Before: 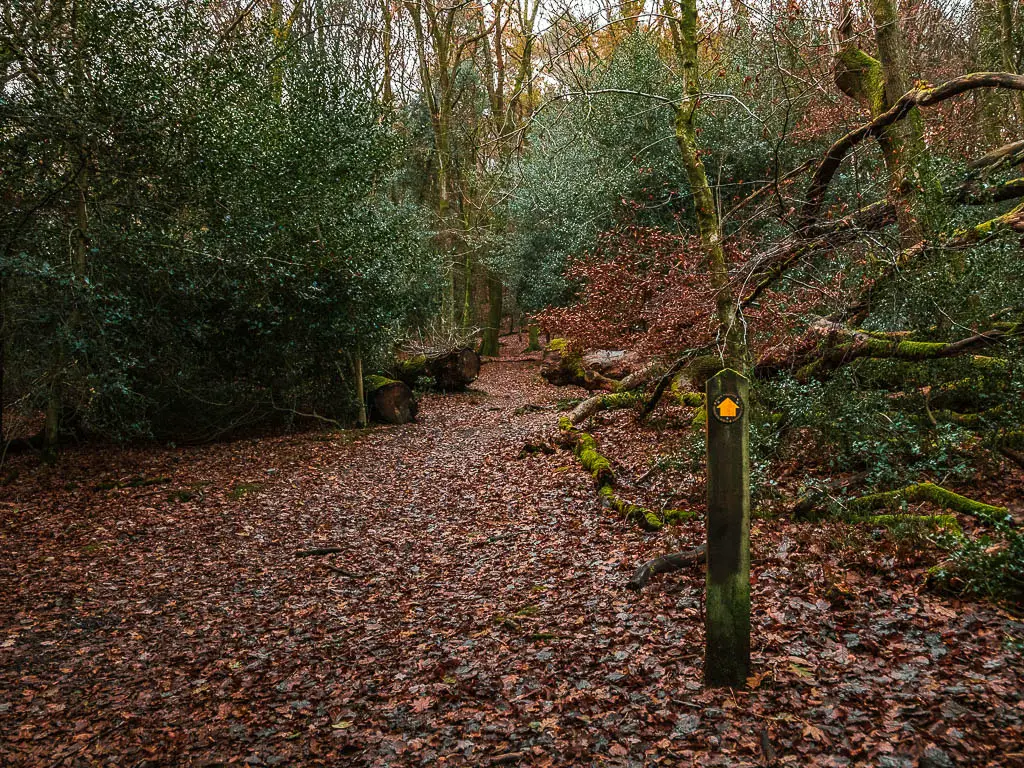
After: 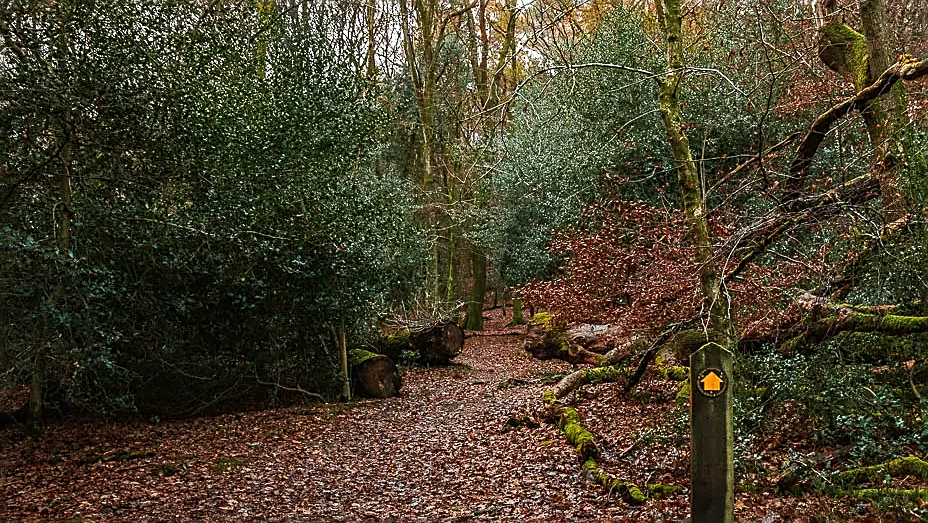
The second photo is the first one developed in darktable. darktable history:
crop: left 1.606%, top 3.445%, right 7.715%, bottom 28.442%
sharpen: on, module defaults
tone equalizer: on, module defaults
